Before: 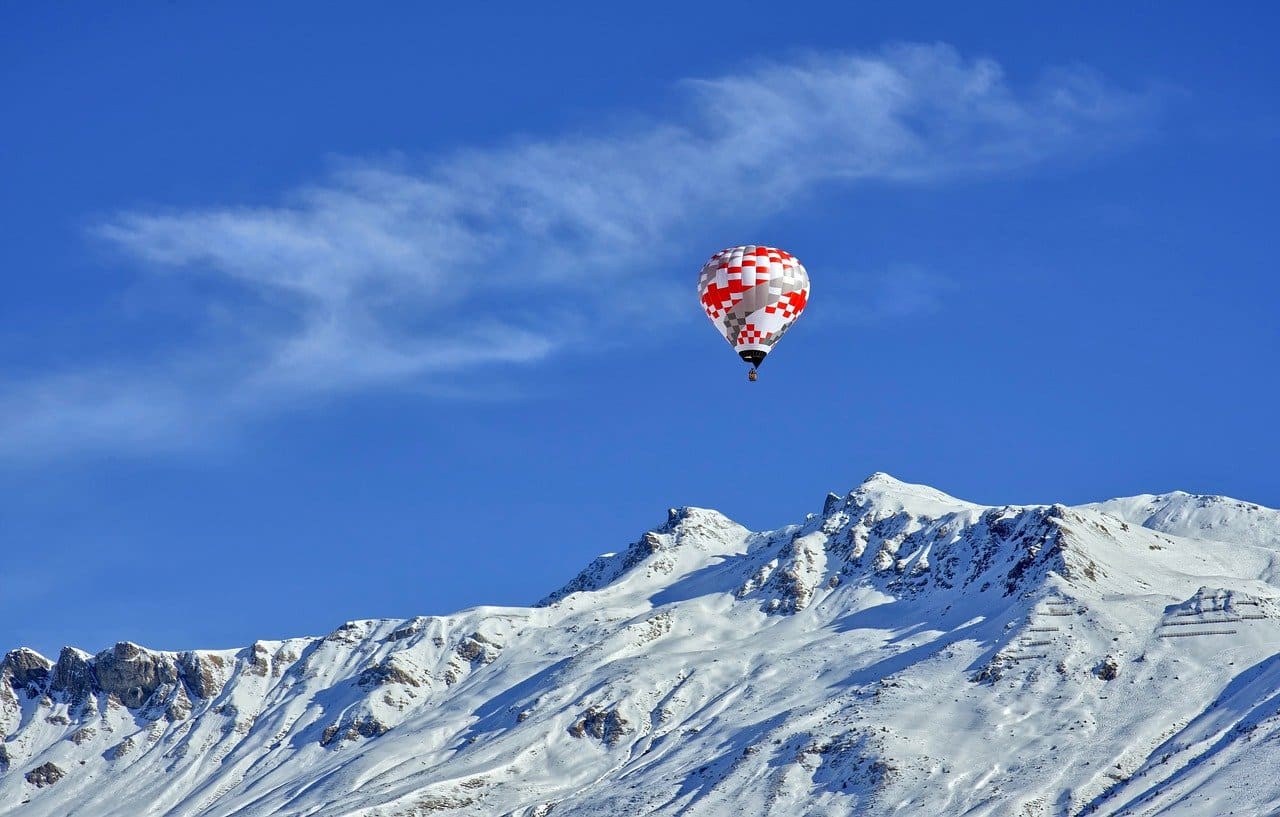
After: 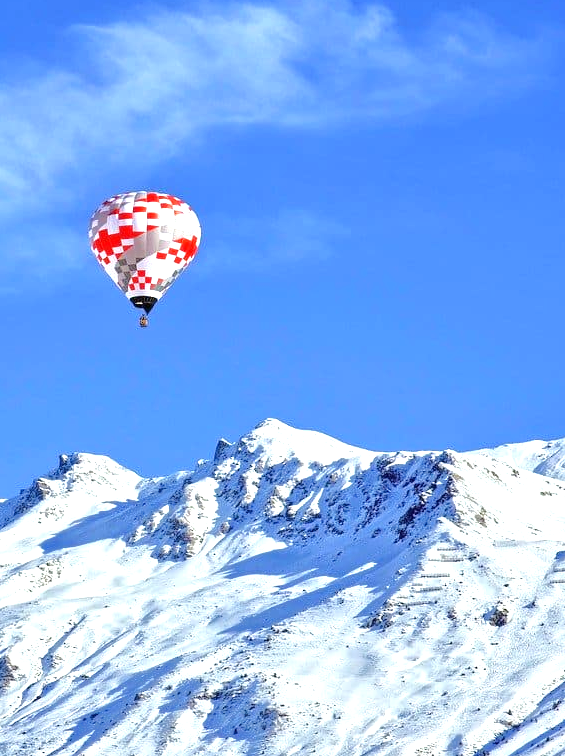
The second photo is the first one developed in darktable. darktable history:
exposure: black level correction 0, exposure 1.45 EV, compensate exposure bias true, compensate highlight preservation false
tone equalizer: -7 EV -0.63 EV, -6 EV 1 EV, -5 EV -0.45 EV, -4 EV 0.43 EV, -3 EV 0.41 EV, -2 EV 0.15 EV, -1 EV -0.15 EV, +0 EV -0.39 EV, smoothing diameter 25%, edges refinement/feathering 10, preserve details guided filter
crop: left 47.628%, top 6.643%, right 7.874%
